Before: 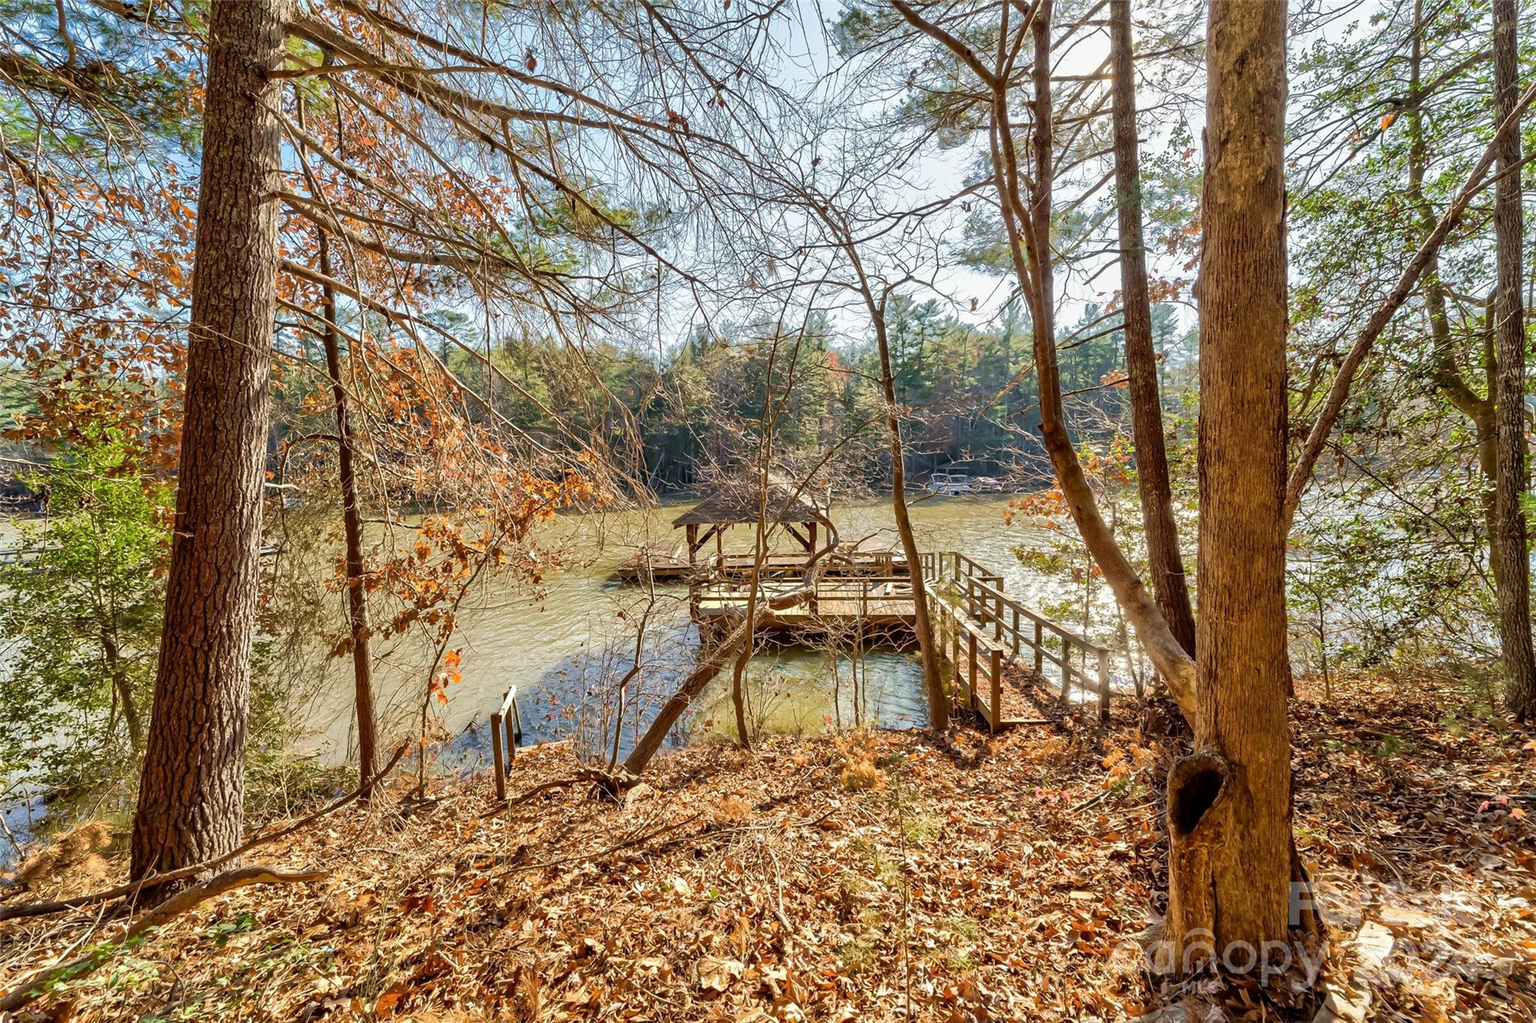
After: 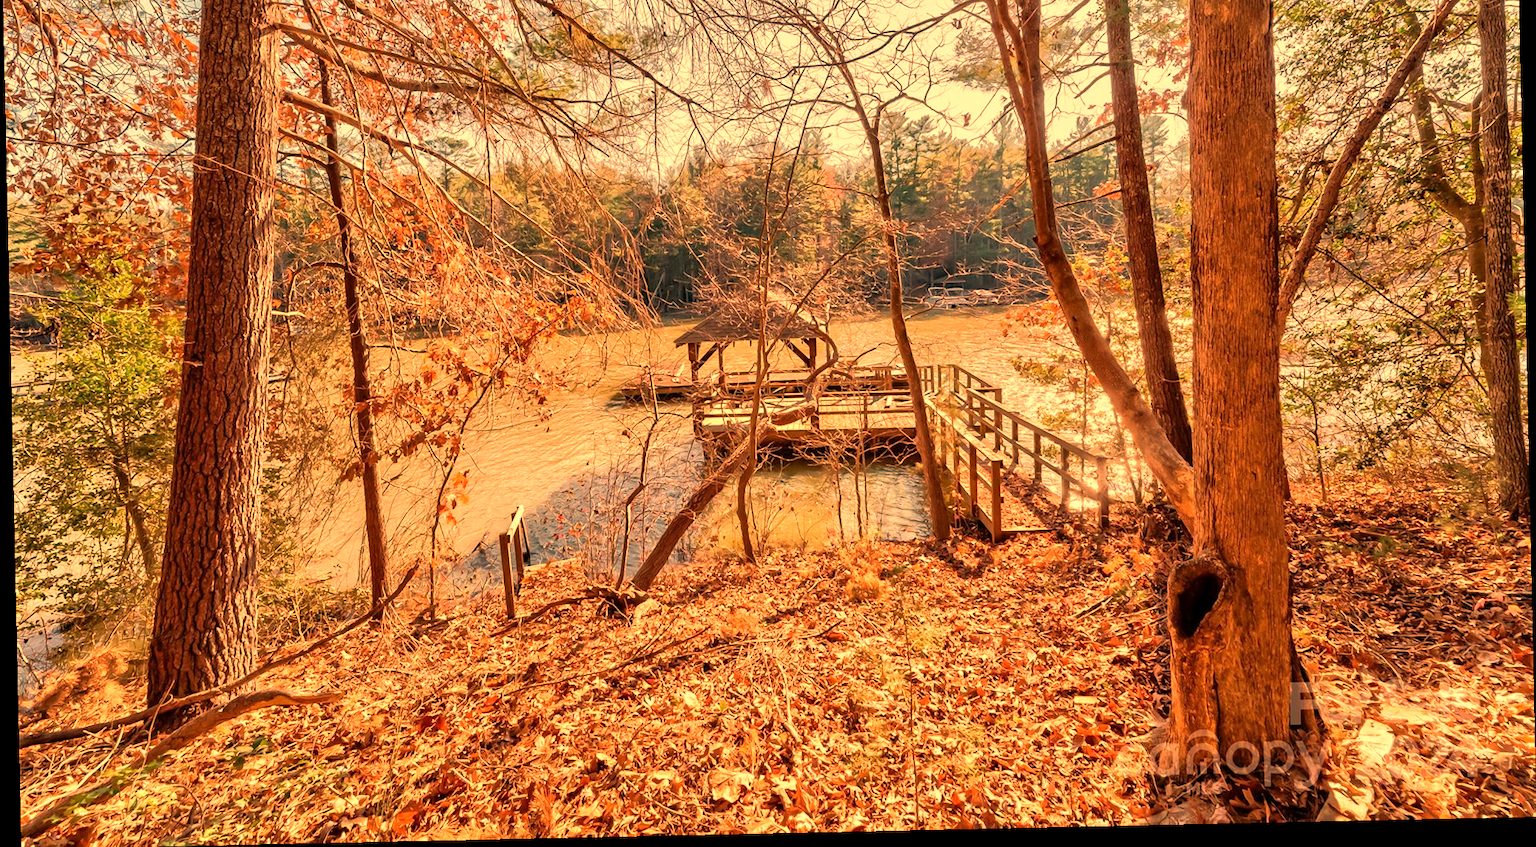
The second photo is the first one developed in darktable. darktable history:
rotate and perspective: rotation -1.24°, automatic cropping off
tone equalizer: on, module defaults
crop and rotate: top 18.507%
white balance: red 1.467, blue 0.684
